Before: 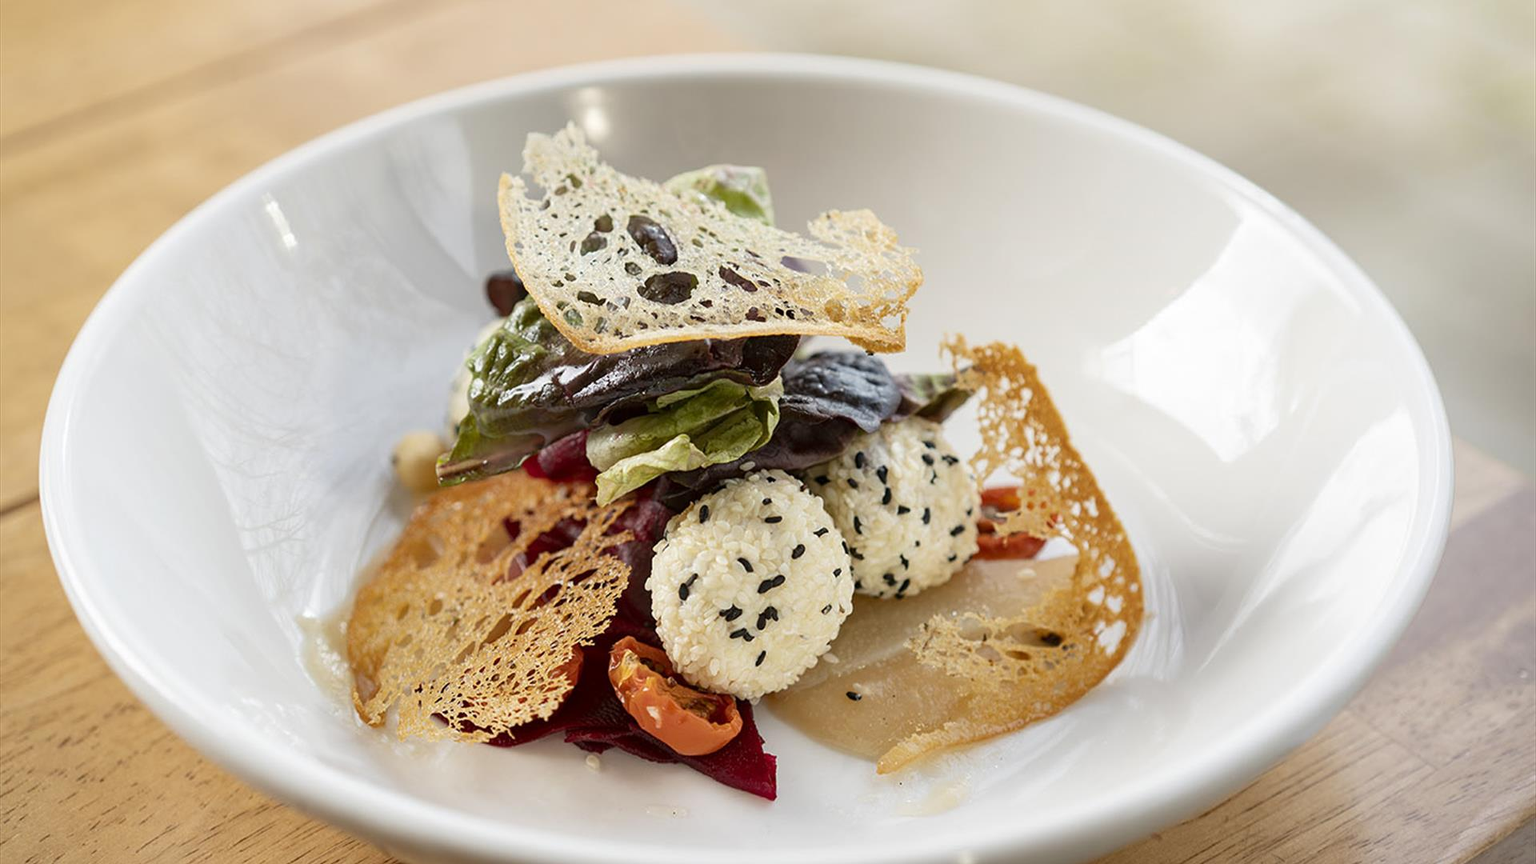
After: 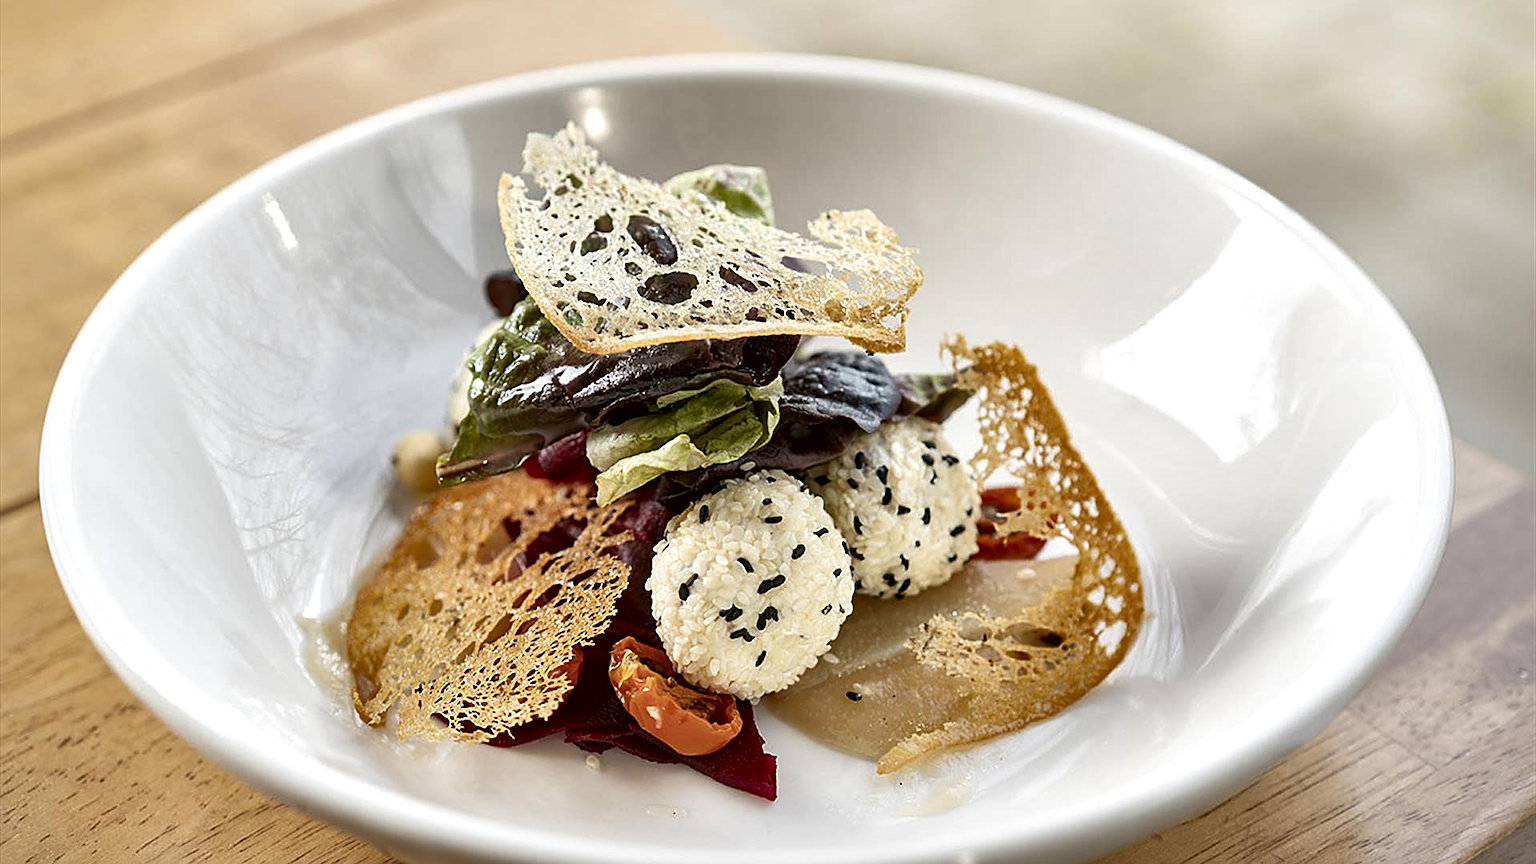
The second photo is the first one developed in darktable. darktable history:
local contrast: mode bilateral grid, contrast 70, coarseness 76, detail 181%, midtone range 0.2
sharpen: on, module defaults
